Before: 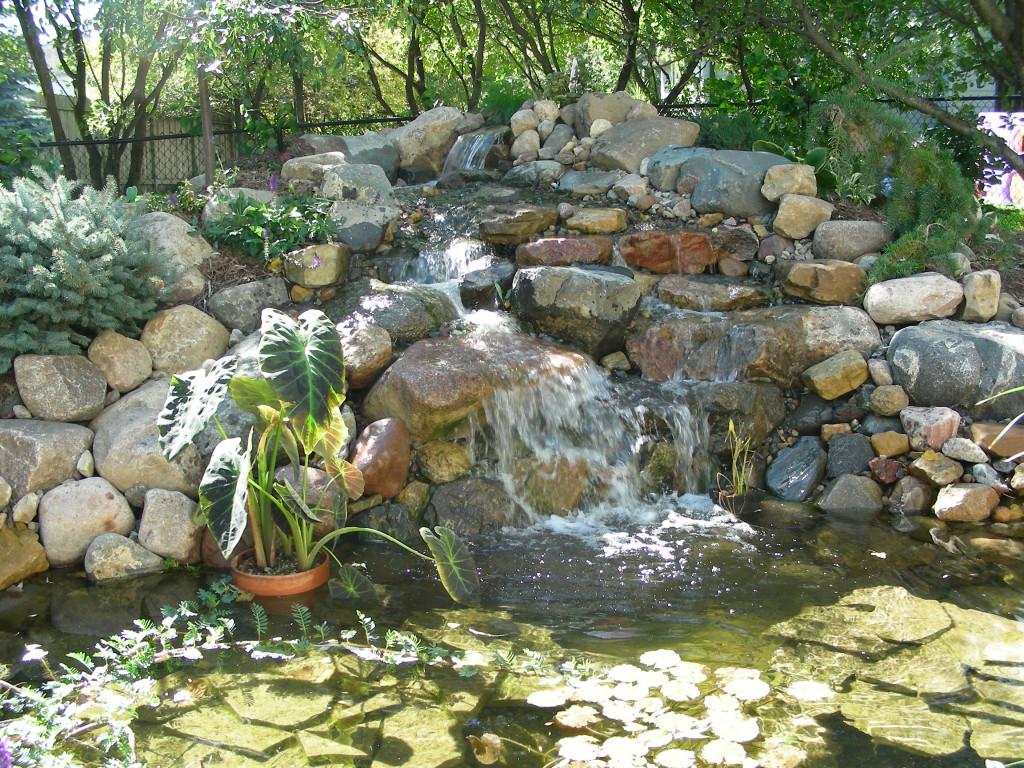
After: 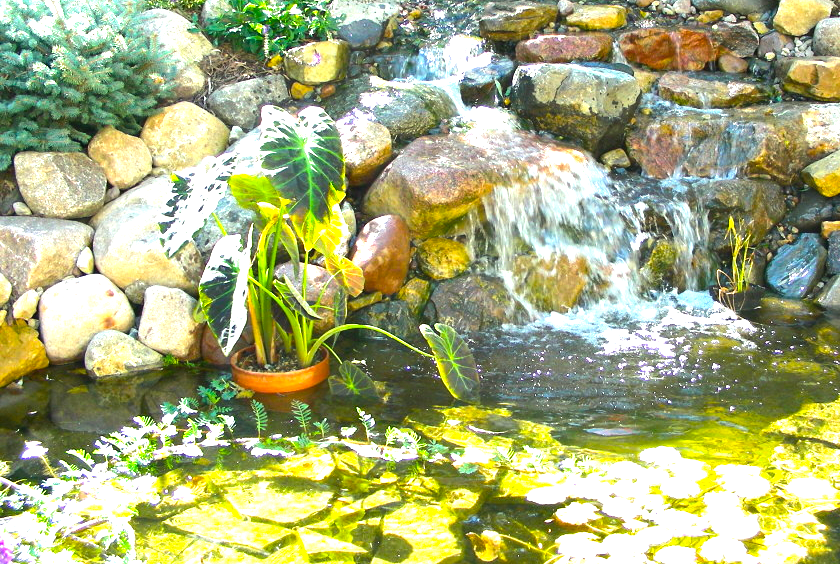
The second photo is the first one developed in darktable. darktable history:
color balance rgb: linear chroma grading › shadows -10%, linear chroma grading › global chroma 20%, perceptual saturation grading › global saturation 15%, perceptual brilliance grading › global brilliance 30%, perceptual brilliance grading › highlights 12%, perceptual brilliance grading › mid-tones 24%, global vibrance 20%
crop: top 26.531%, right 17.959%
